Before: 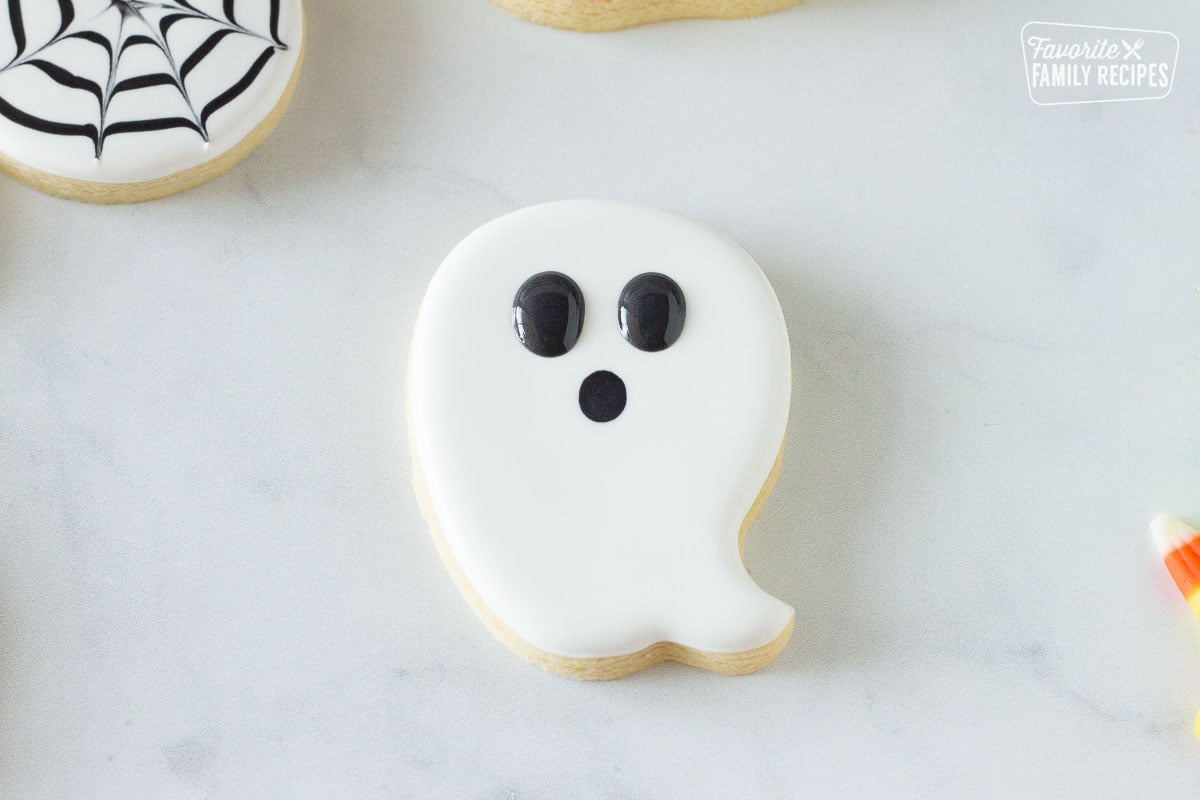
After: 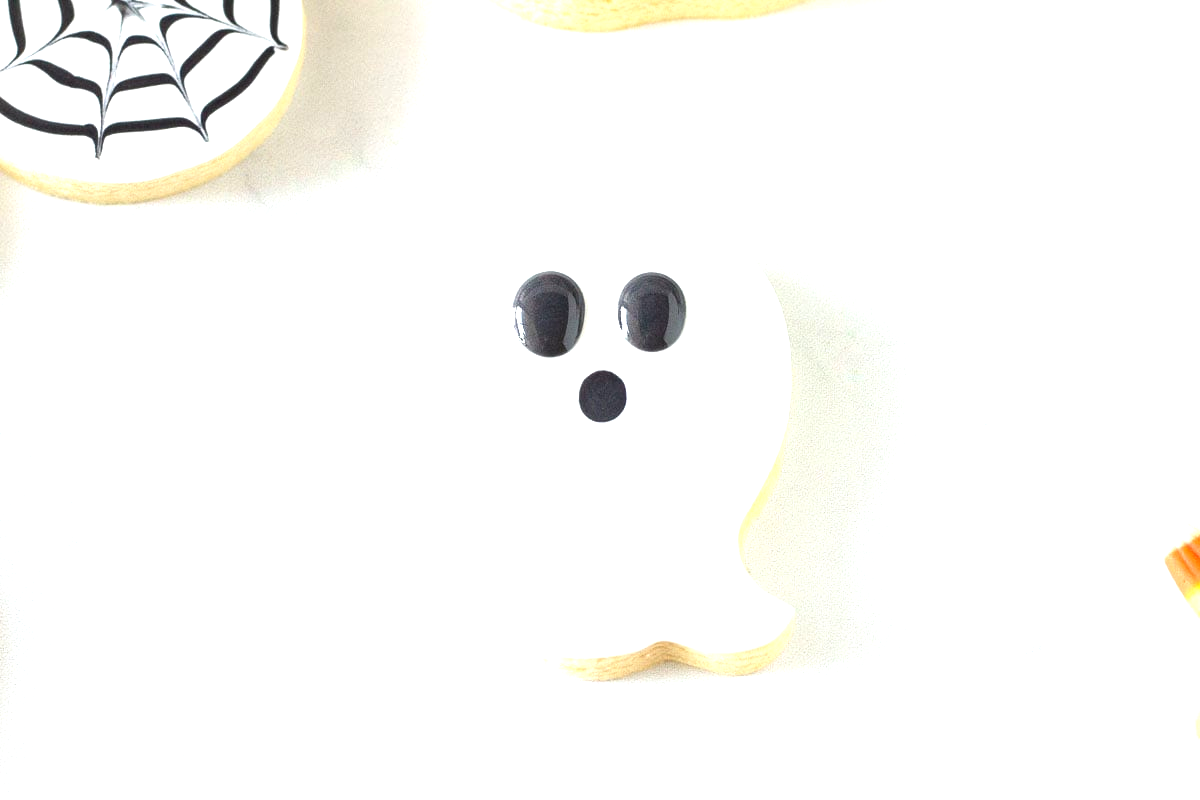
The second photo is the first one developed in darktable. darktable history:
exposure: black level correction 0, exposure 1.107 EV, compensate highlight preservation false
